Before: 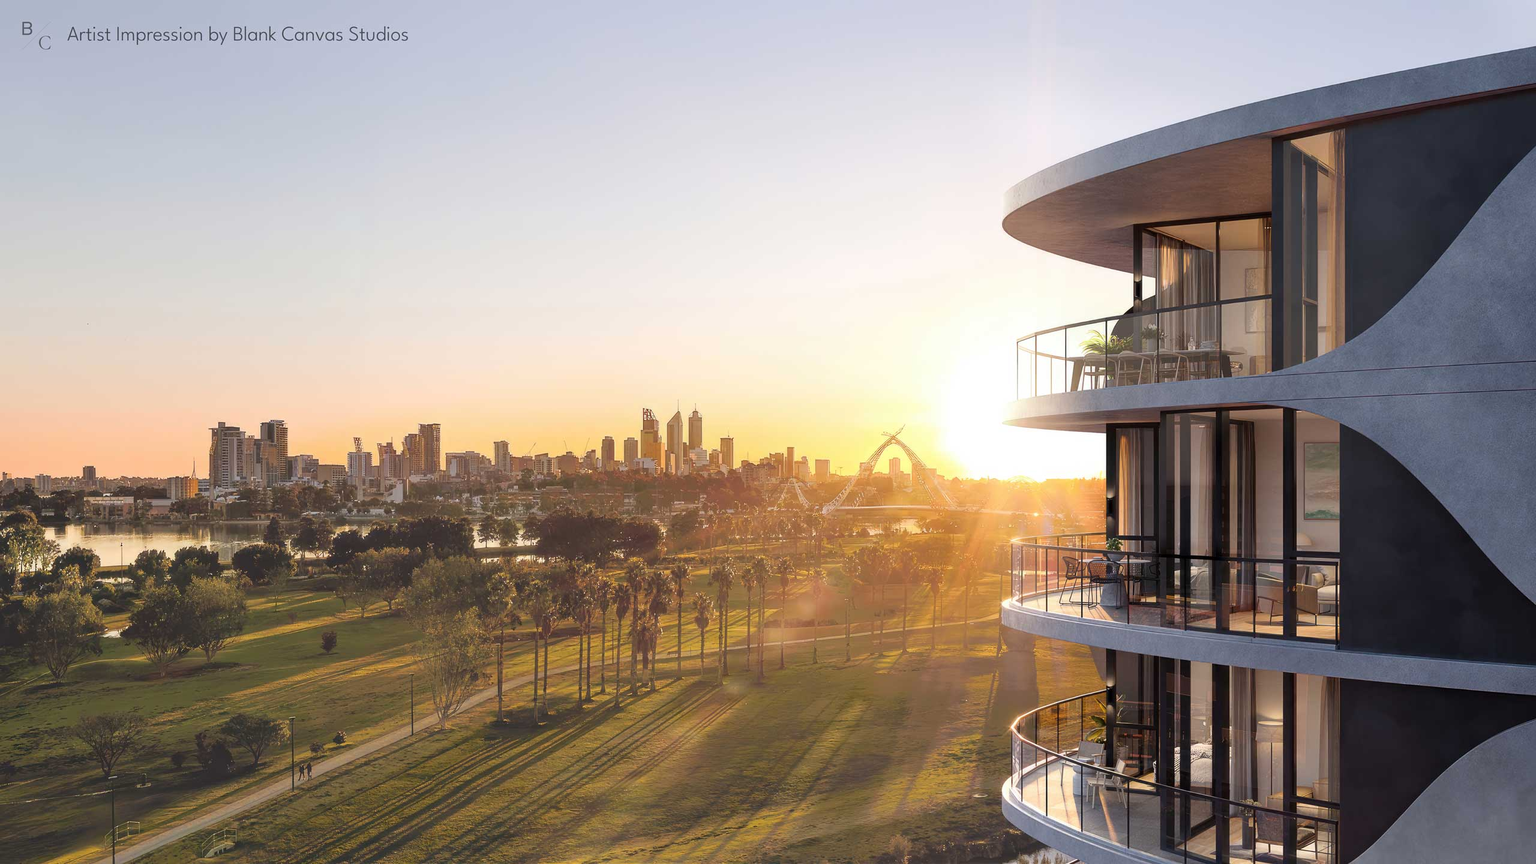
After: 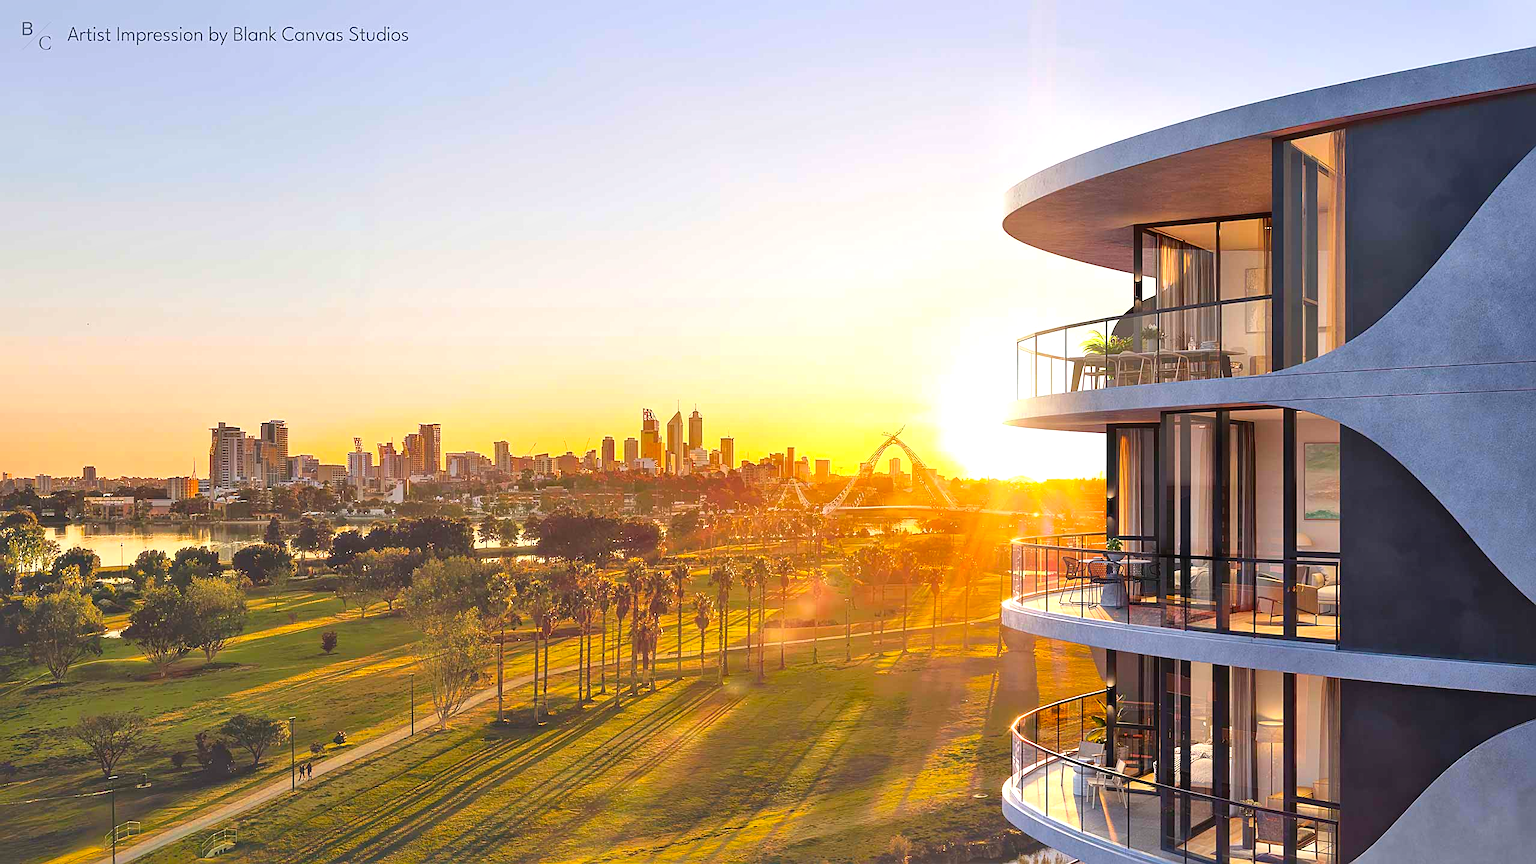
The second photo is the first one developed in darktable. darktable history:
color correction: saturation 1.32
local contrast: mode bilateral grid, contrast 25, coarseness 60, detail 151%, midtone range 0.2
sharpen: on, module defaults
contrast brightness saturation: contrast -0.19, saturation 0.19
exposure: exposure 0.574 EV, compensate highlight preservation false
